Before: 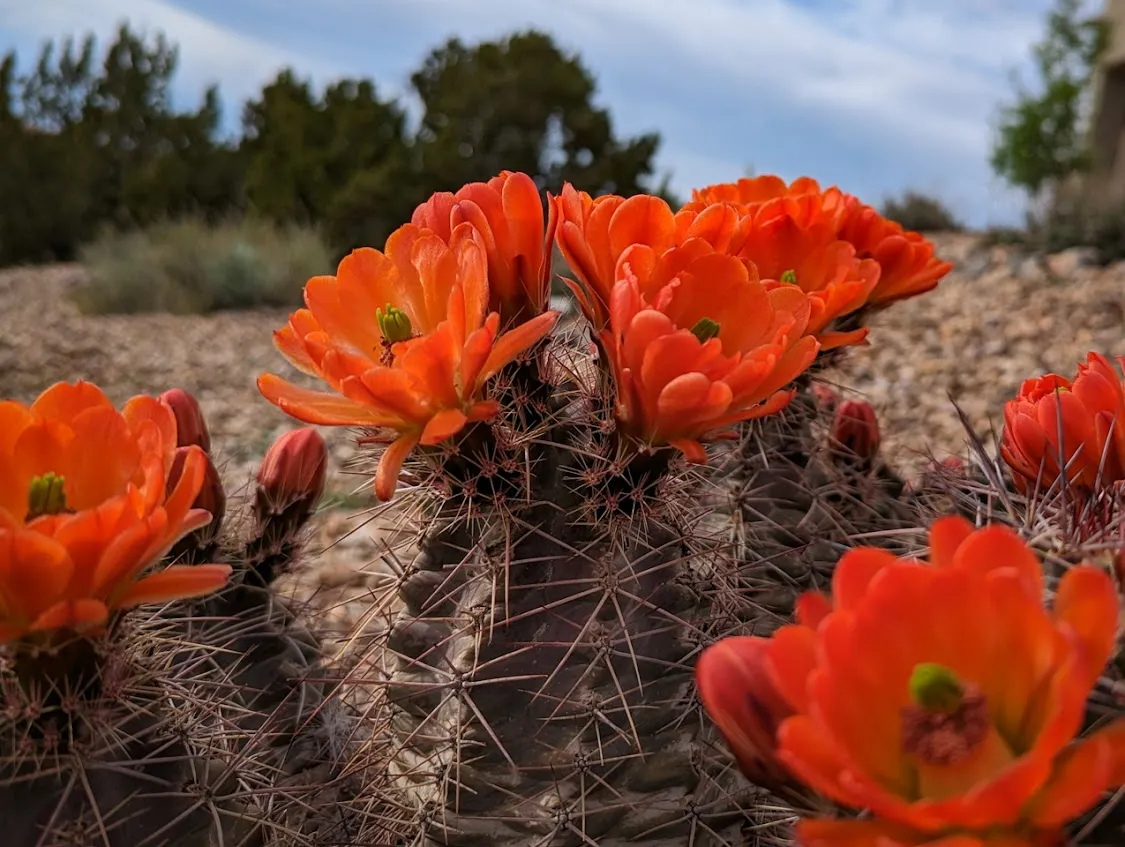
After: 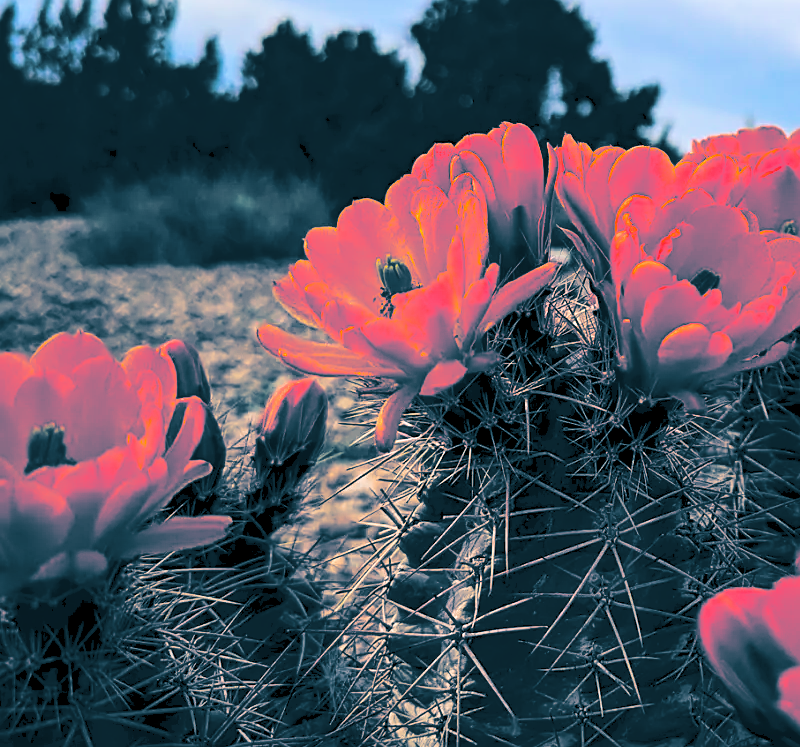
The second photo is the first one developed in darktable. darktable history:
exposure: black level correction 0.005, exposure 0.001 EV, compensate highlight preservation false
crop: top 5.803%, right 27.864%, bottom 5.804%
split-toning: shadows › hue 212.4°, balance -70
color balance rgb: perceptual saturation grading › global saturation 25%, perceptual brilliance grading › mid-tones 10%, perceptual brilliance grading › shadows 15%, global vibrance 20%
tone curve: curves: ch0 [(0, 0) (0.003, 0.147) (0.011, 0.147) (0.025, 0.147) (0.044, 0.147) (0.069, 0.147) (0.1, 0.15) (0.136, 0.158) (0.177, 0.174) (0.224, 0.198) (0.277, 0.241) (0.335, 0.292) (0.399, 0.361) (0.468, 0.452) (0.543, 0.568) (0.623, 0.679) (0.709, 0.793) (0.801, 0.886) (0.898, 0.966) (1, 1)], preserve colors none
sharpen: on, module defaults
